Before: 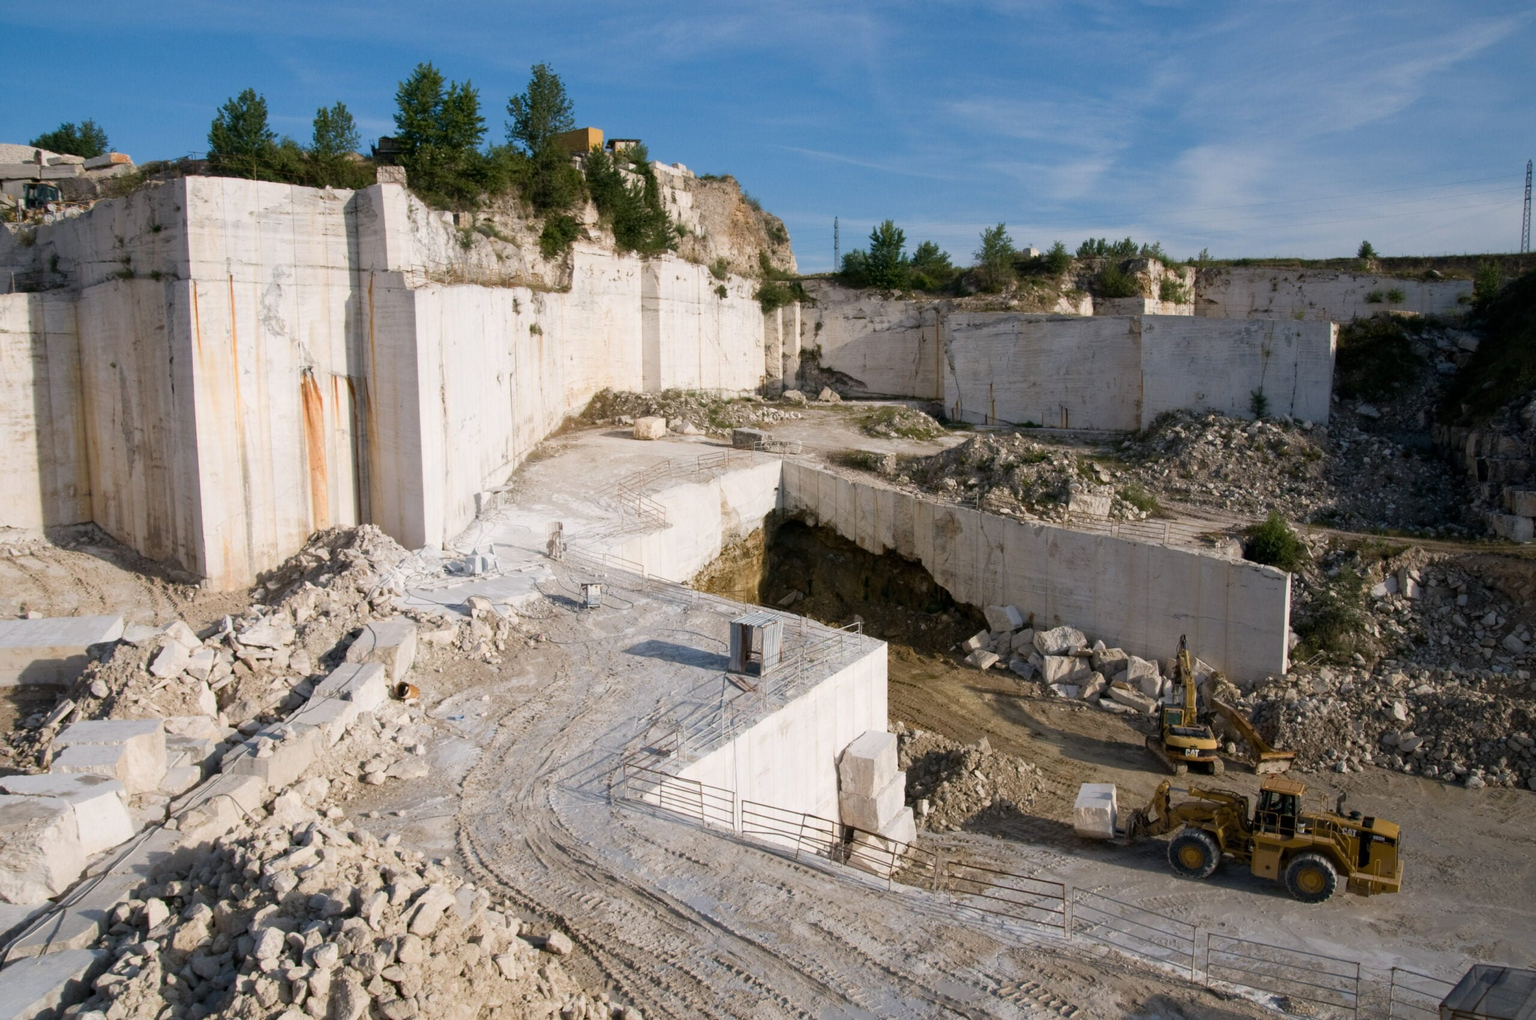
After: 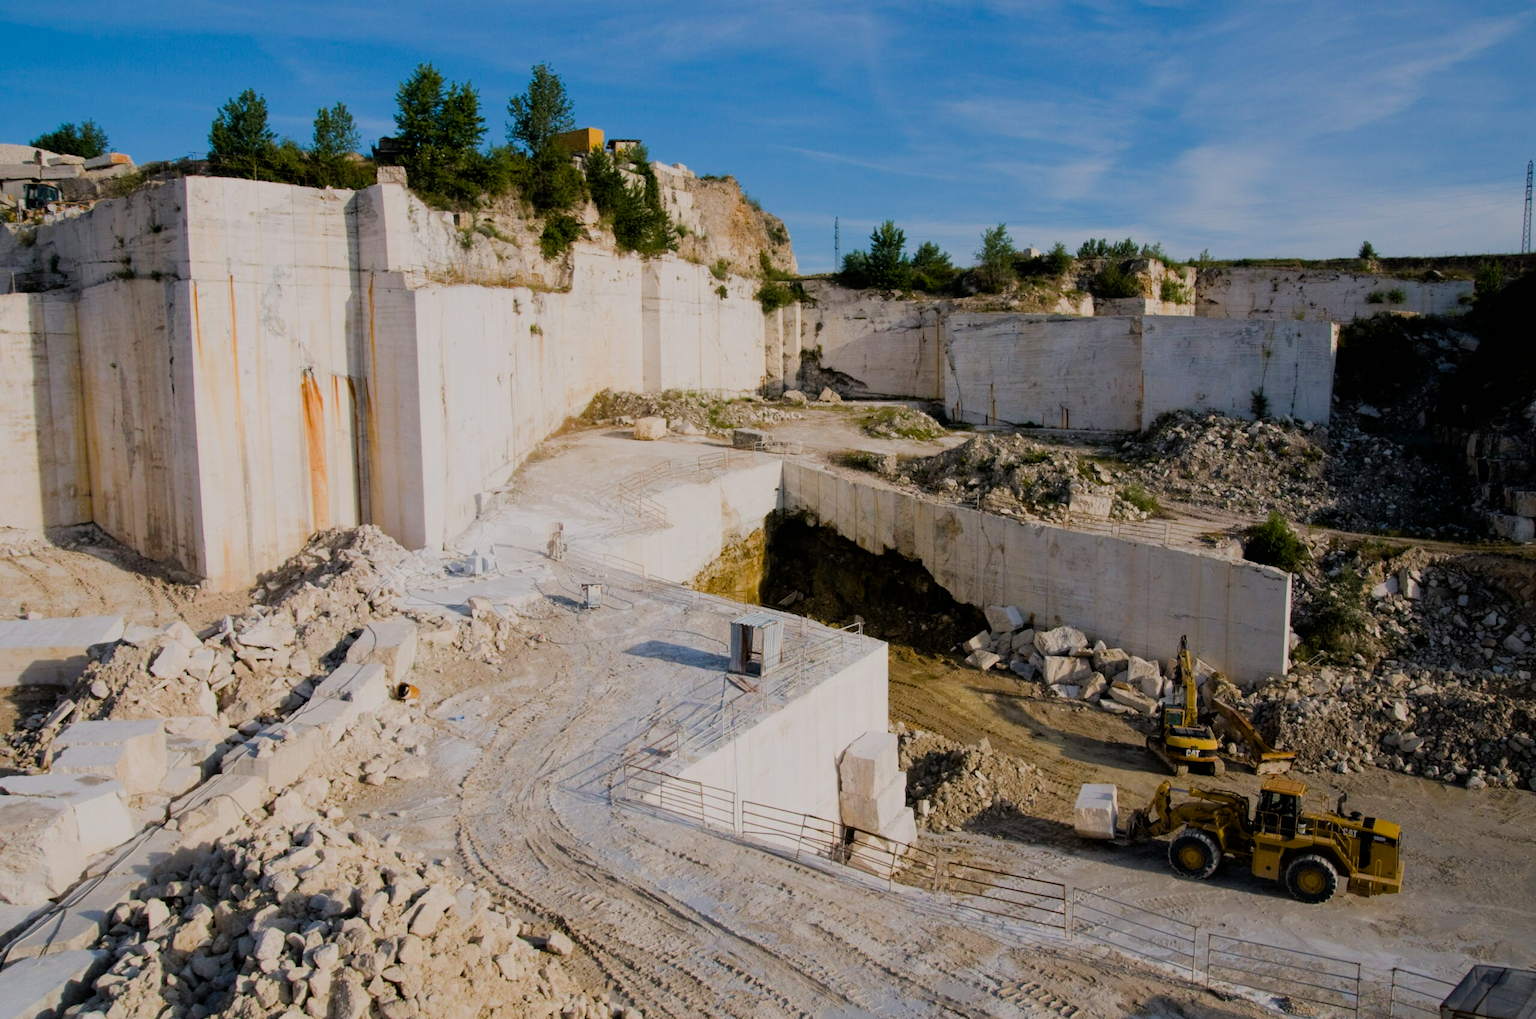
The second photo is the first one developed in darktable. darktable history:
color balance rgb: perceptual saturation grading › global saturation 31.227%, global vibrance 21.871%
filmic rgb: black relative exposure -6.97 EV, white relative exposure 5.68 EV, hardness 2.85
